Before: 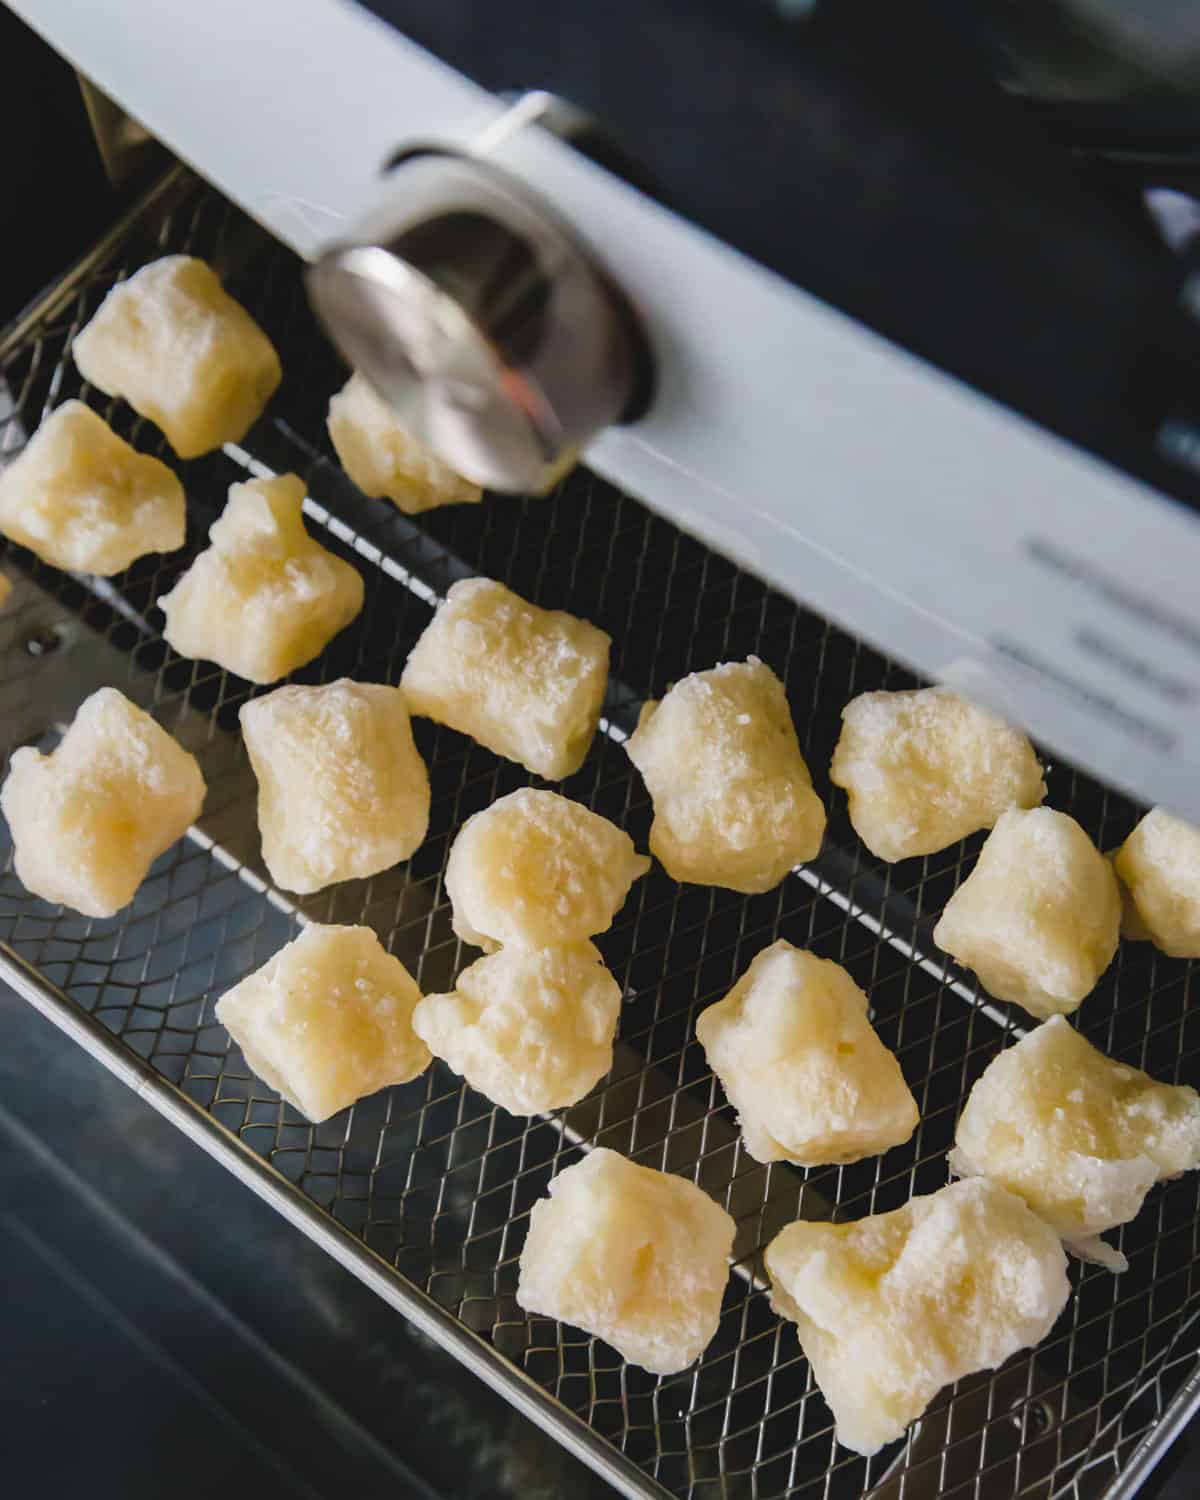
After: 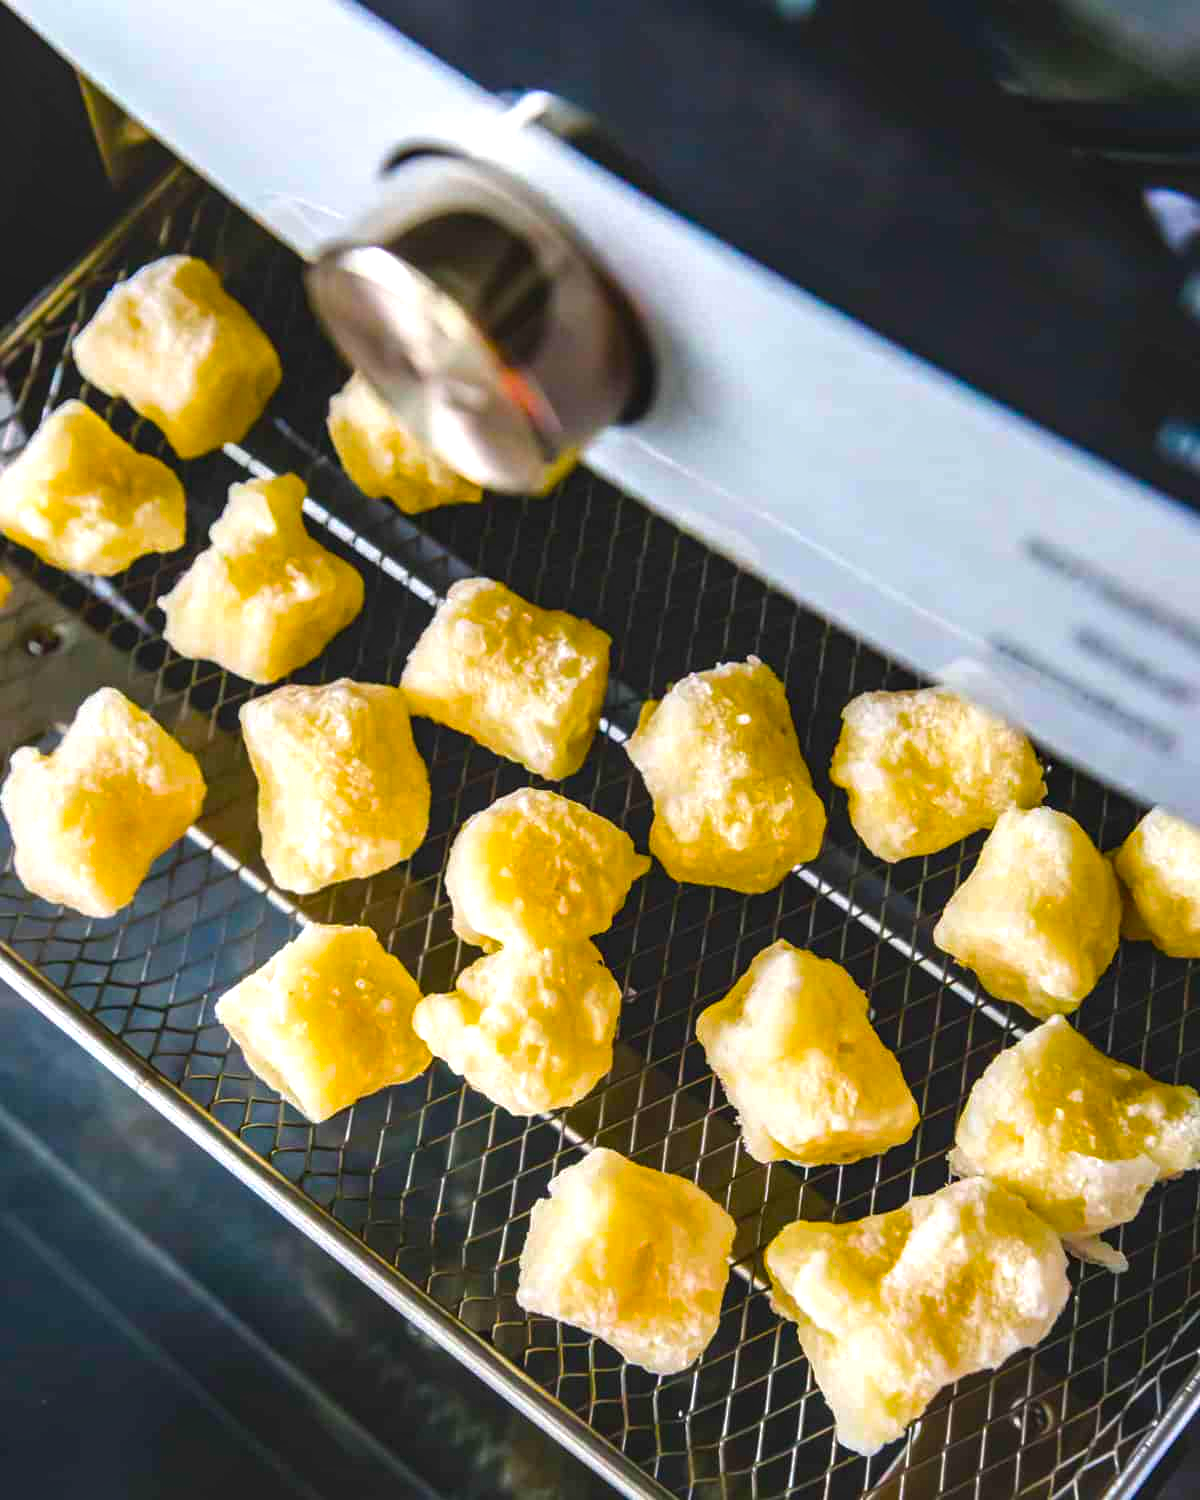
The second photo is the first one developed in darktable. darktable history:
local contrast: on, module defaults
color balance rgb: shadows lift › luminance -10.198%, perceptual saturation grading › global saturation 30.197%, perceptual brilliance grading › global brilliance 20.05%, global vibrance 50.554%
